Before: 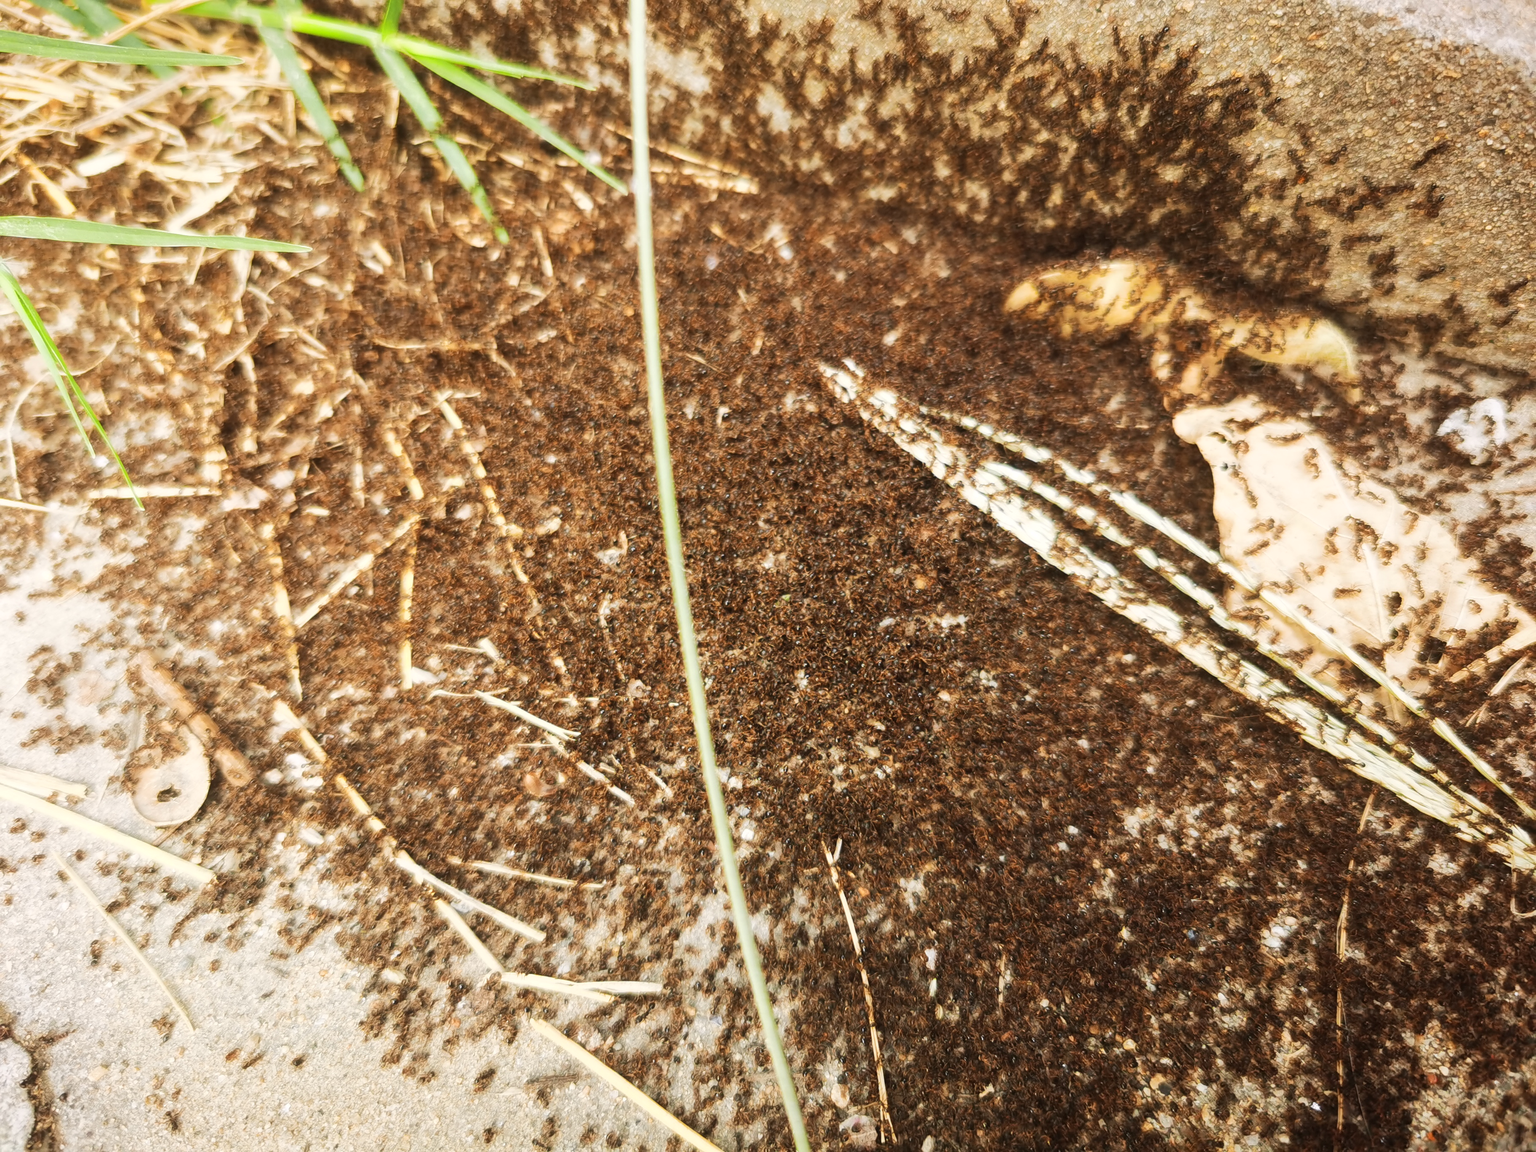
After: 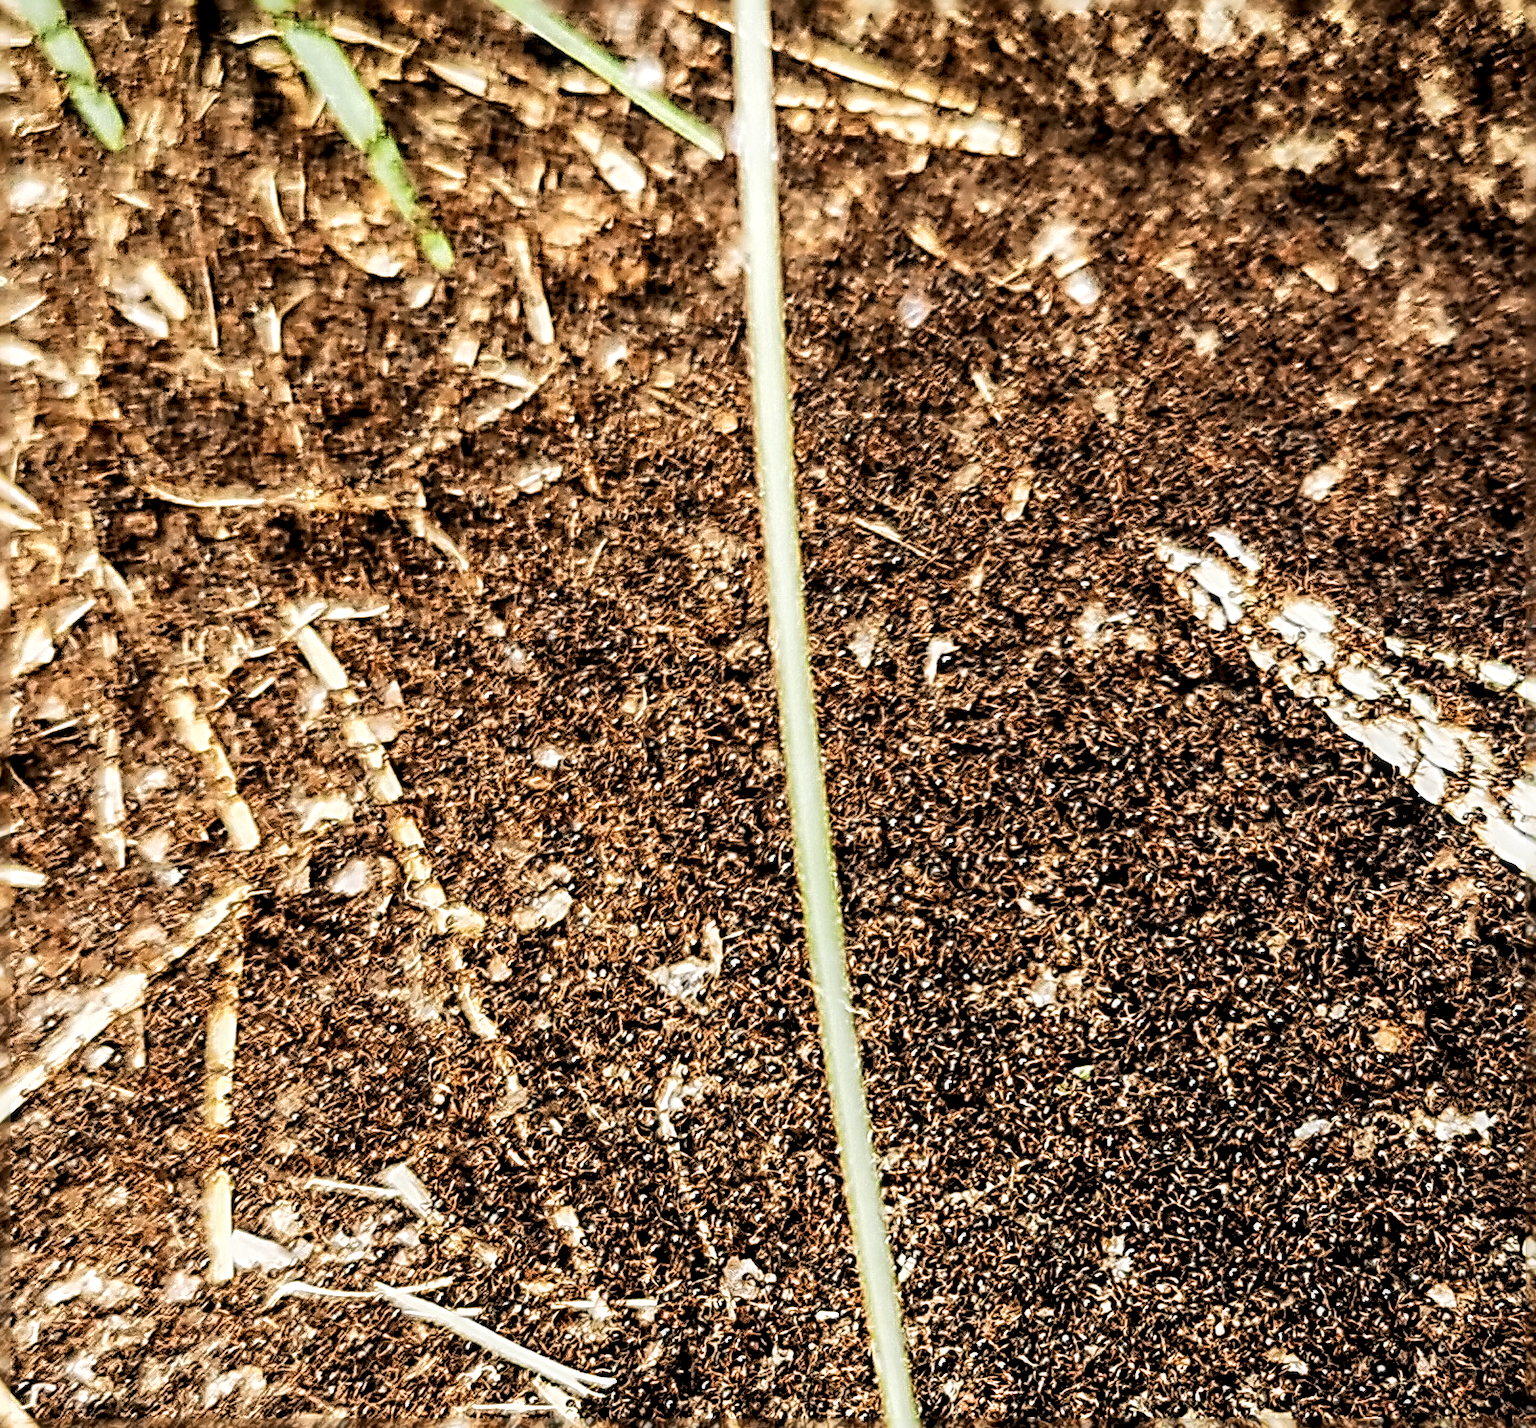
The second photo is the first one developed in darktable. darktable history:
tone equalizer: edges refinement/feathering 500, mask exposure compensation -1.57 EV, preserve details no
exposure: exposure -0.141 EV, compensate exposure bias true, compensate highlight preservation false
crop: left 20.158%, top 10.91%, right 35.796%, bottom 34.427%
sharpen: radius 4.003, amount 1.984
local contrast: detail 160%
filmic rgb: black relative exposure -5.03 EV, white relative exposure 3.17 EV, hardness 3.44, contrast 1.194, highlights saturation mix -49.8%
